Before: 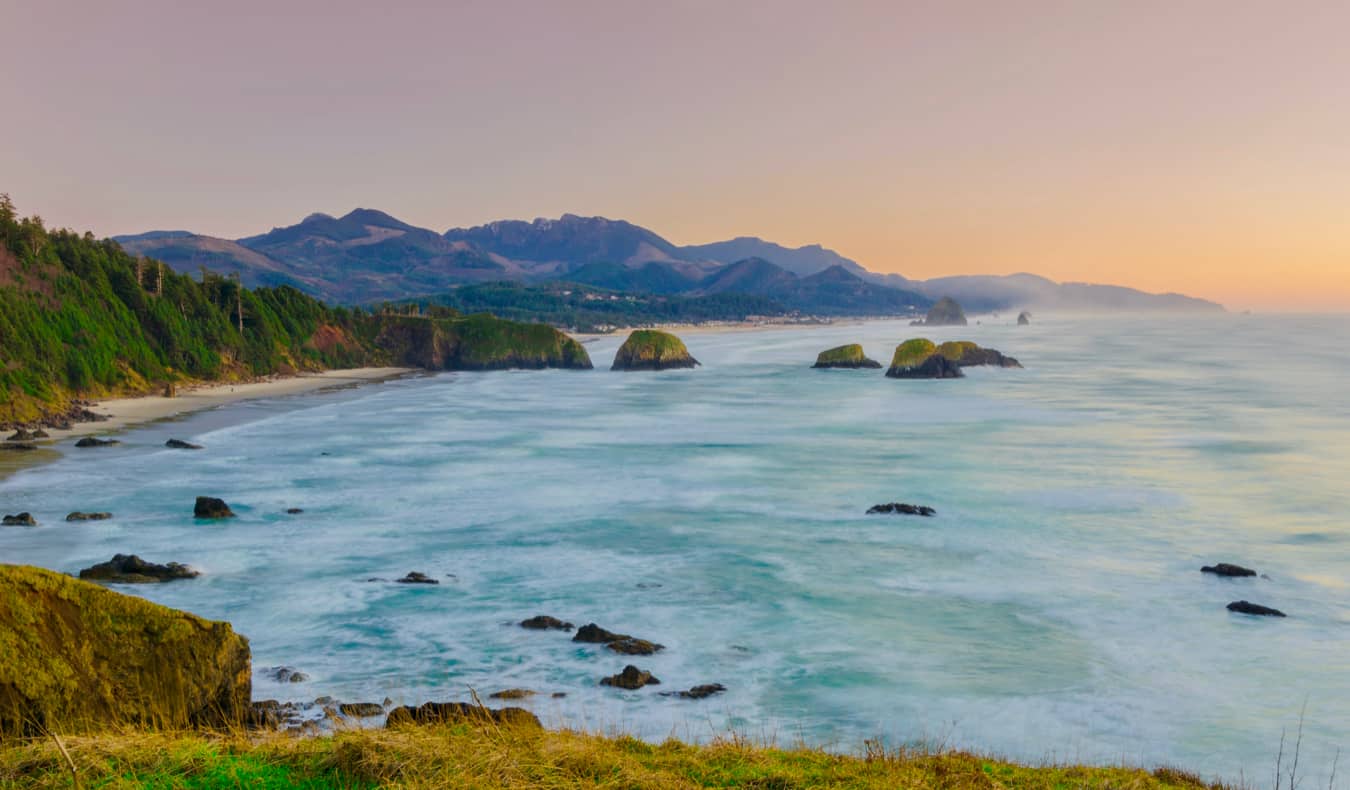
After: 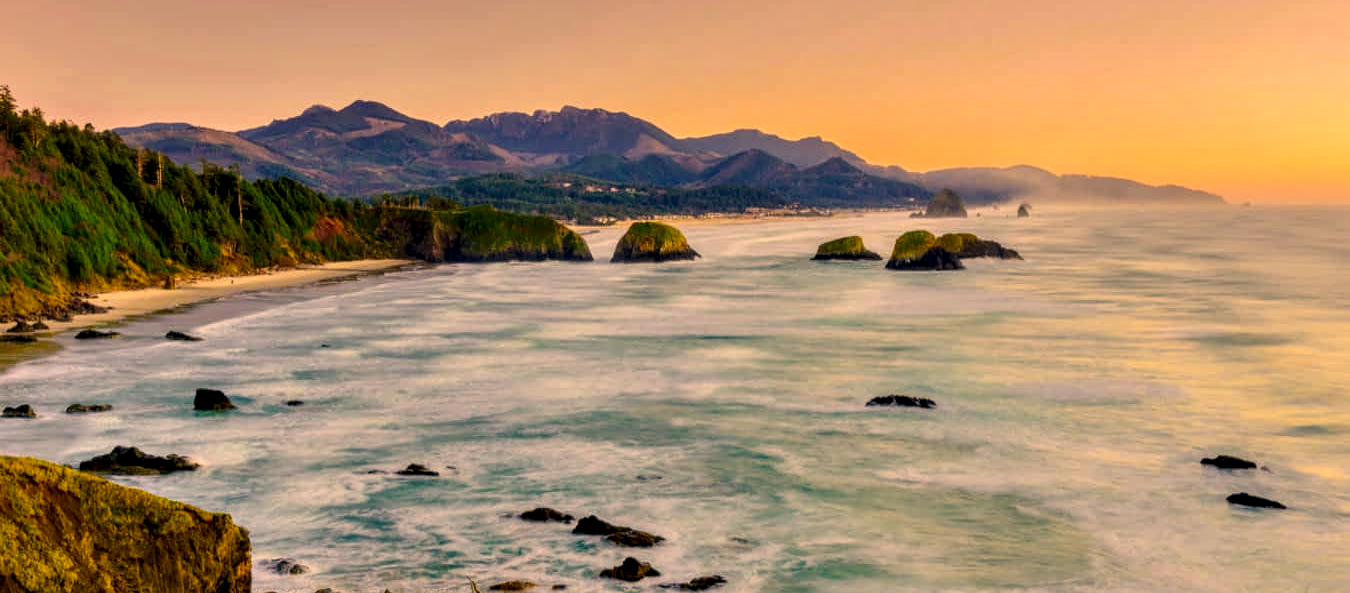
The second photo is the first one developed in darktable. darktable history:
crop: top 13.775%, bottom 11.133%
local contrast: on, module defaults
color correction: highlights a* 18.51, highlights b* 35.13, shadows a* 1.37, shadows b* 6.19, saturation 1.01
contrast equalizer: y [[0.6 ×6], [0.55 ×6], [0 ×6], [0 ×6], [0 ×6]]
